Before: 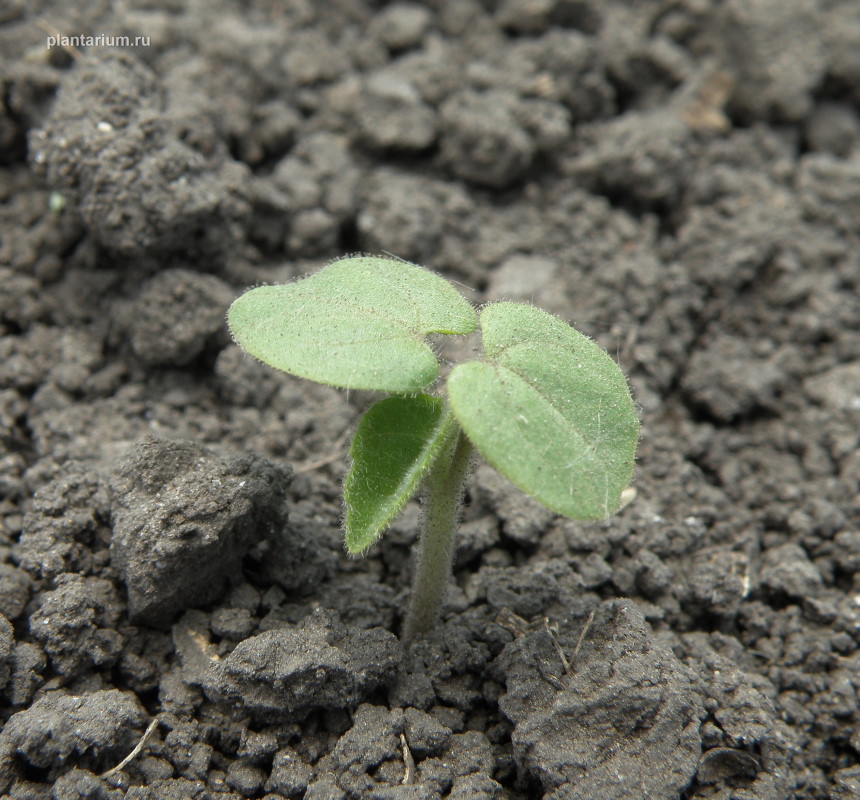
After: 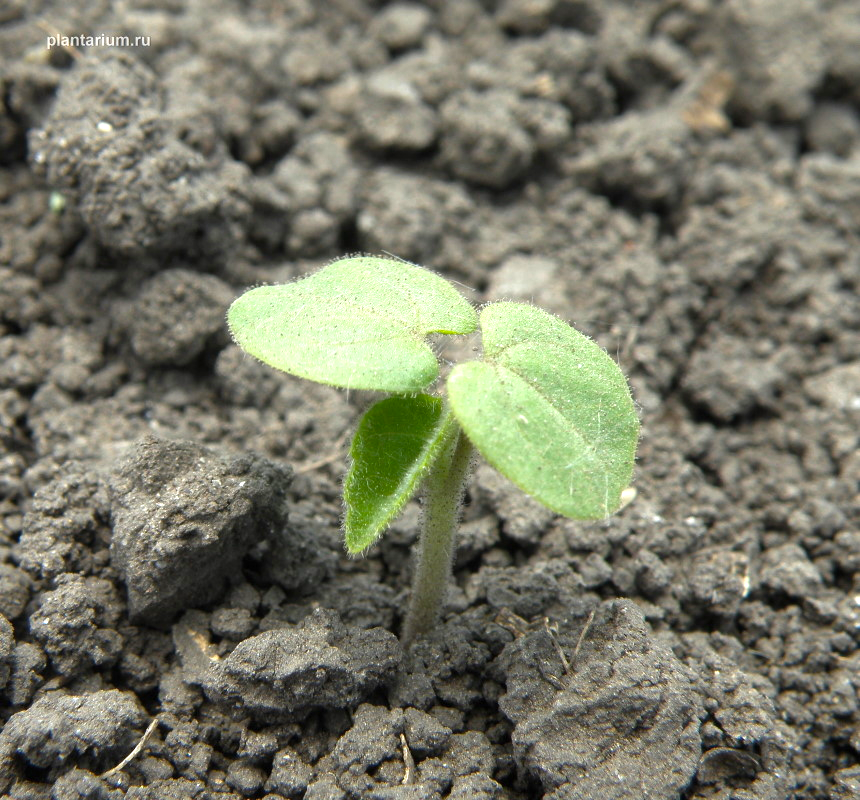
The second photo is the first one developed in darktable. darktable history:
color balance rgb: perceptual saturation grading › global saturation 25.453%, perceptual brilliance grading › global brilliance 18.597%
